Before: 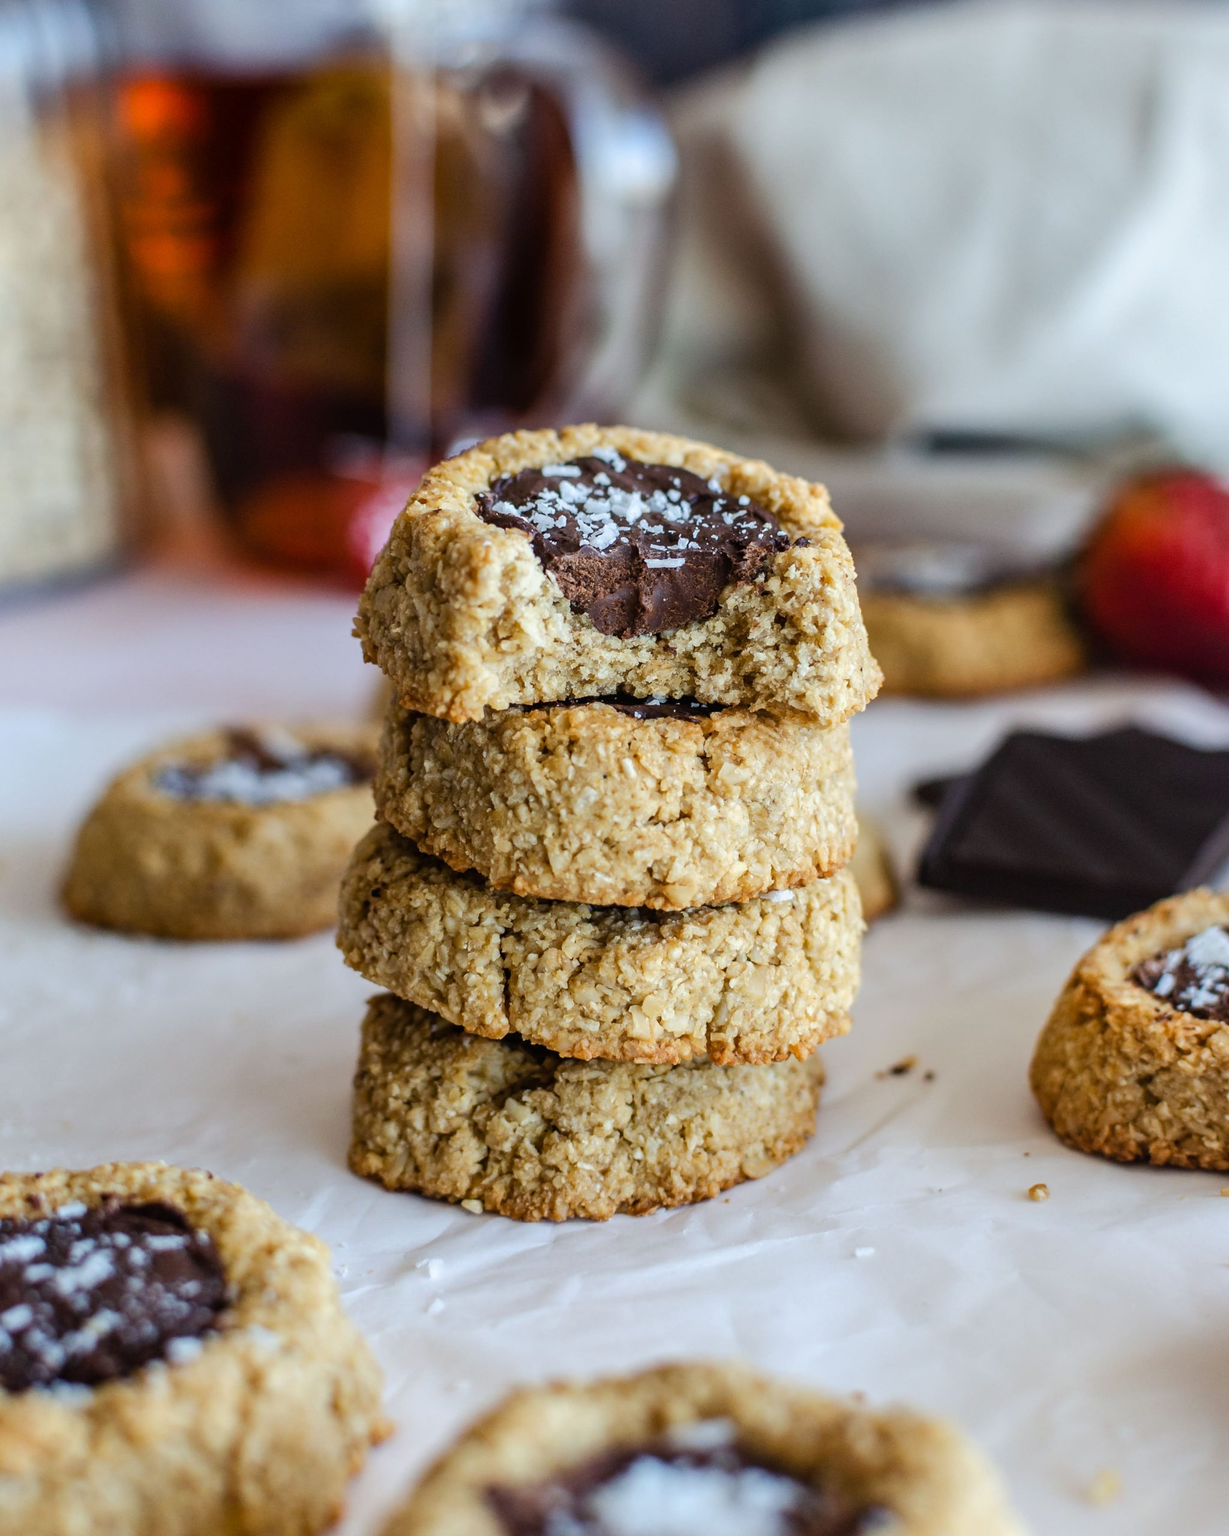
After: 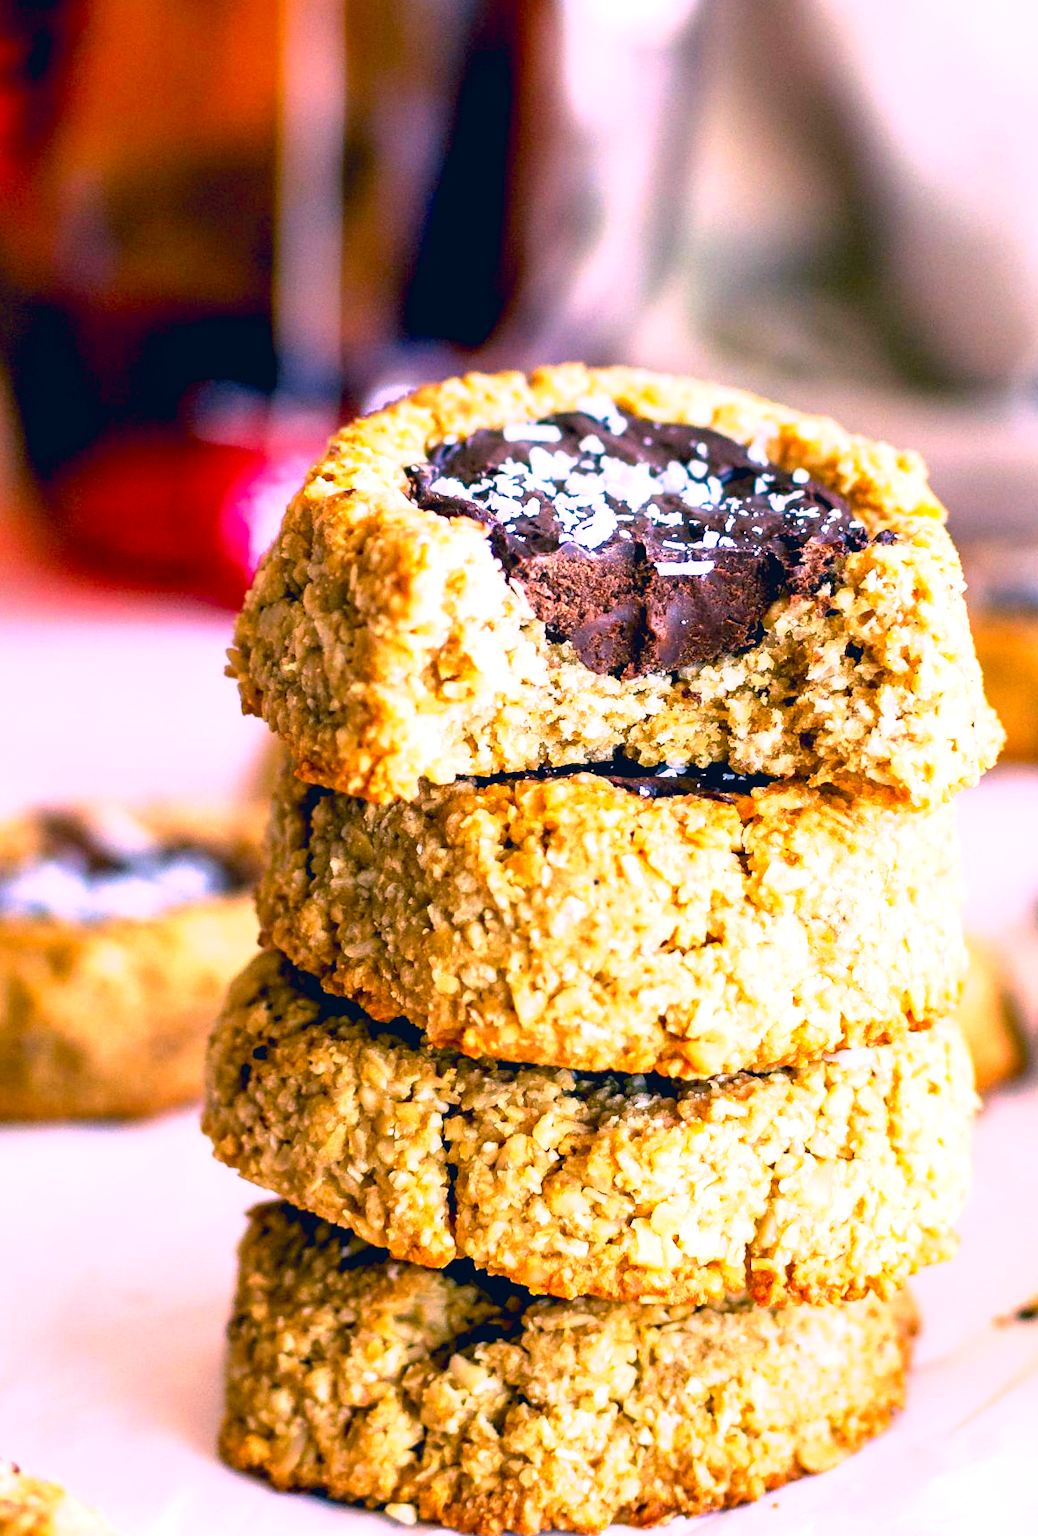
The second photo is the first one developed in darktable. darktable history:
exposure: black level correction 0, exposure 1.105 EV, compensate exposure bias true, compensate highlight preservation false
crop: left 16.239%, top 11.487%, right 26.222%, bottom 20.437%
color correction: highlights a* 16.7, highlights b* 0.335, shadows a* -15.05, shadows b* -14.69, saturation 1.53
base curve: curves: ch0 [(0.017, 0) (0.425, 0.441) (0.844, 0.933) (1, 1)], preserve colors none
